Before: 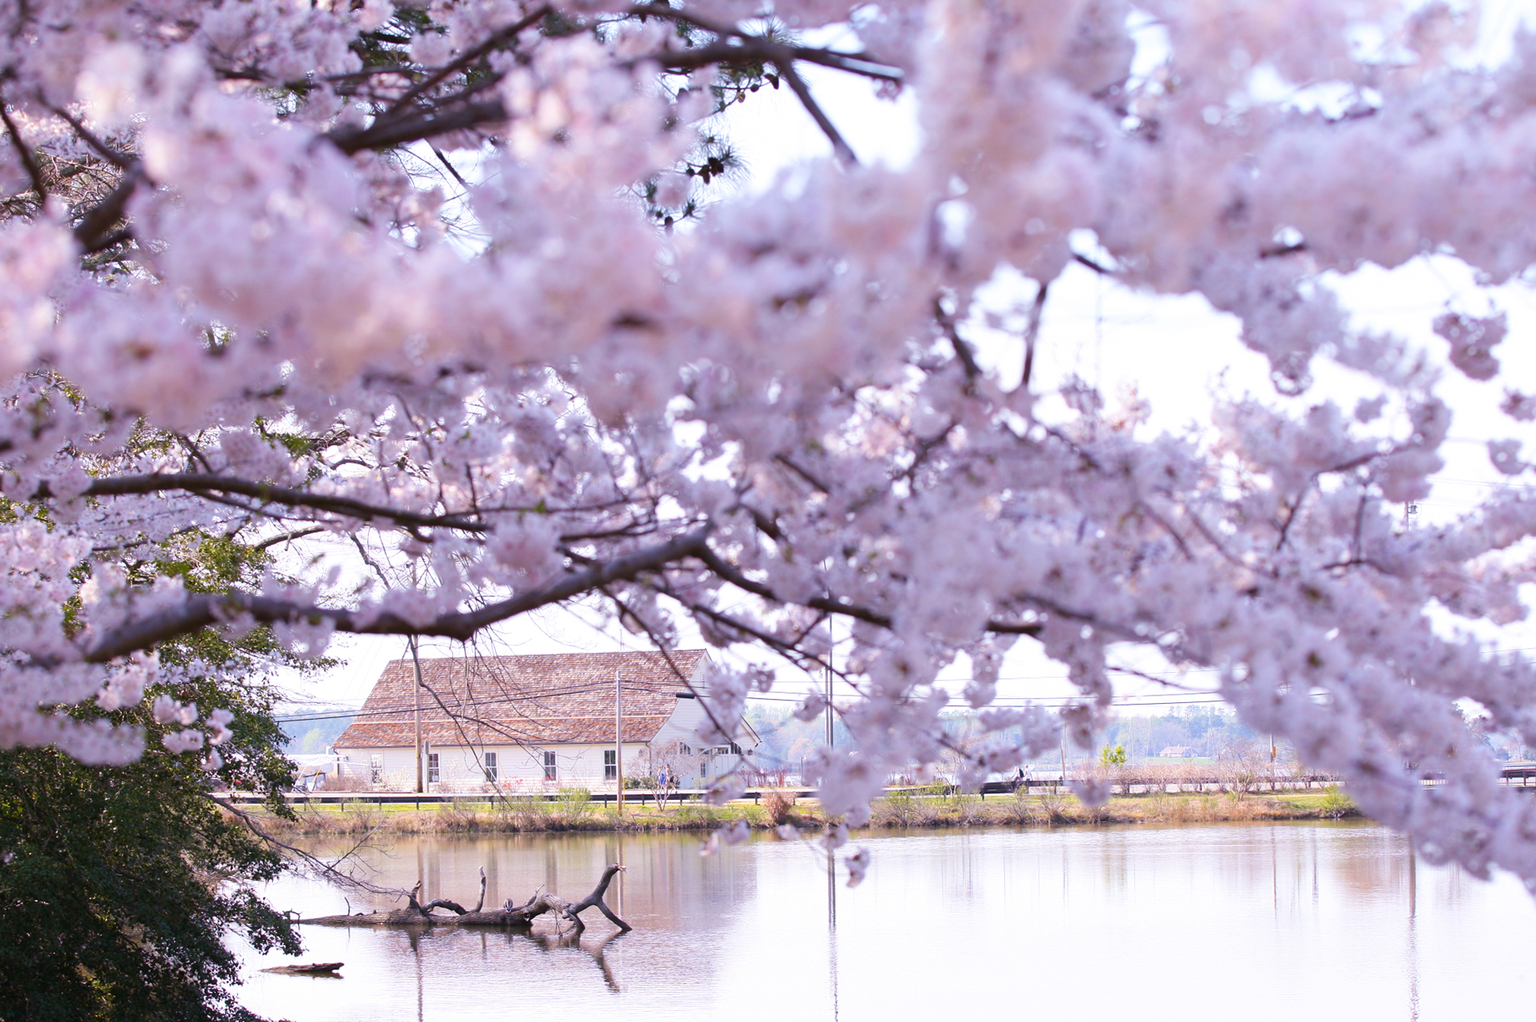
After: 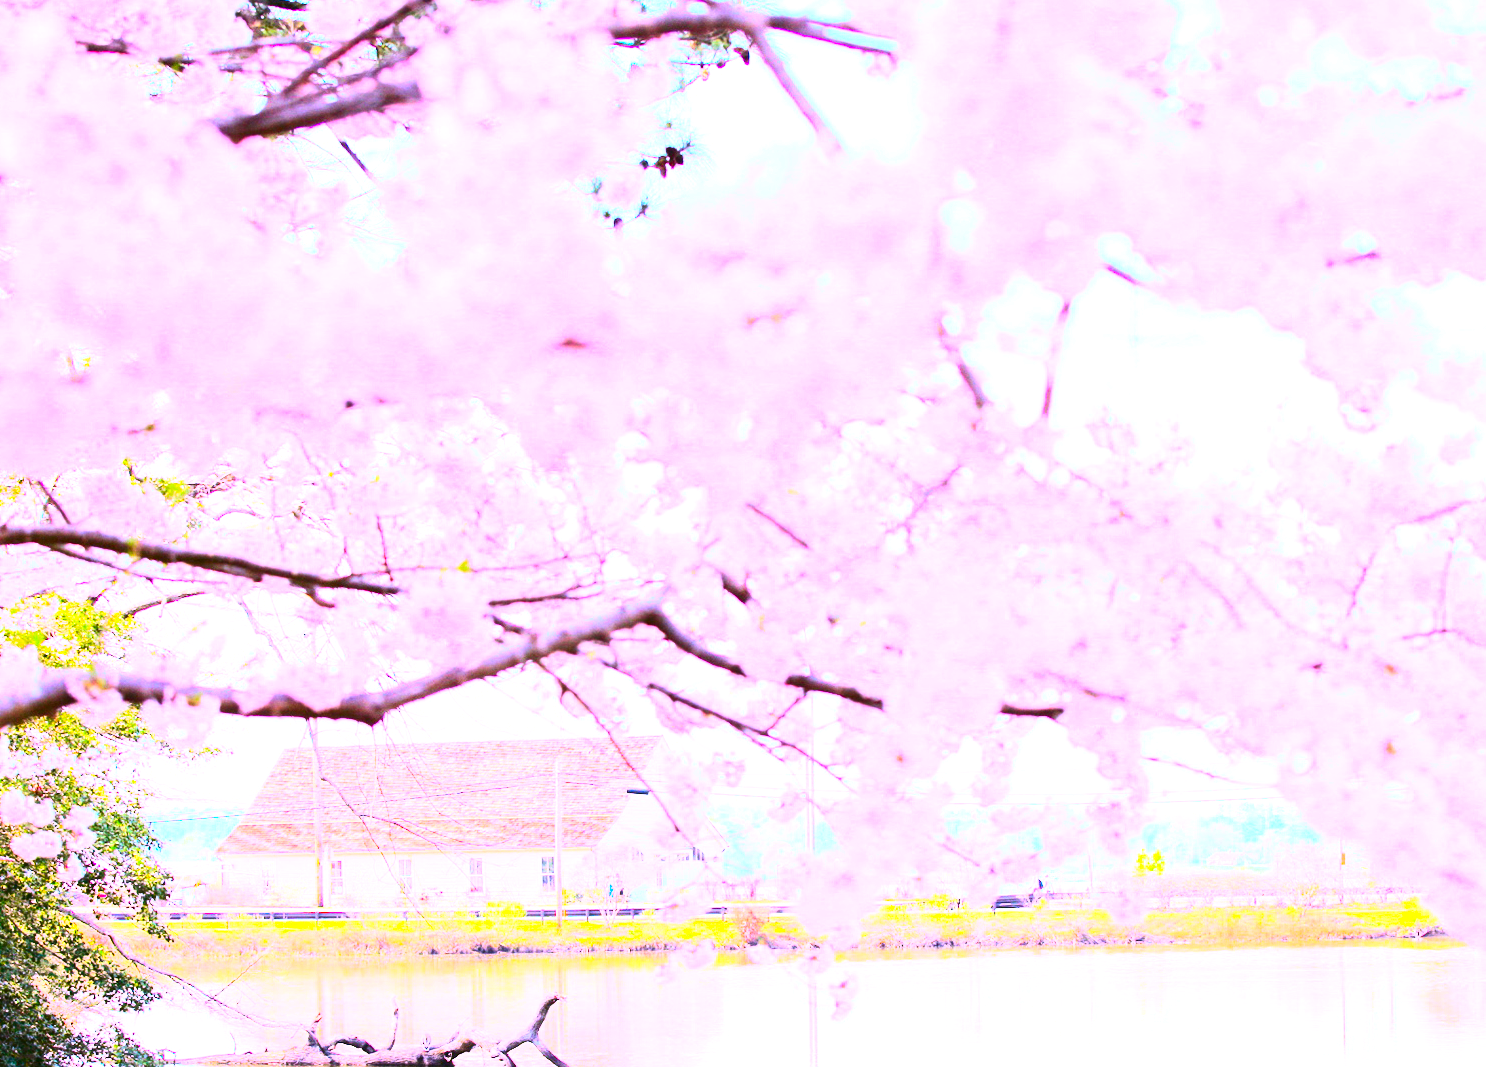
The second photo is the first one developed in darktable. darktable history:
base curve: curves: ch0 [(0, 0) (0.007, 0.004) (0.027, 0.03) (0.046, 0.07) (0.207, 0.54) (0.442, 0.872) (0.673, 0.972) (1, 1)]
crop: left 9.949%, top 3.47%, right 9.277%, bottom 9.275%
contrast brightness saturation: contrast 0.262, brightness 0.011, saturation 0.884
exposure: black level correction 0, exposure 1.451 EV, compensate highlight preservation false
